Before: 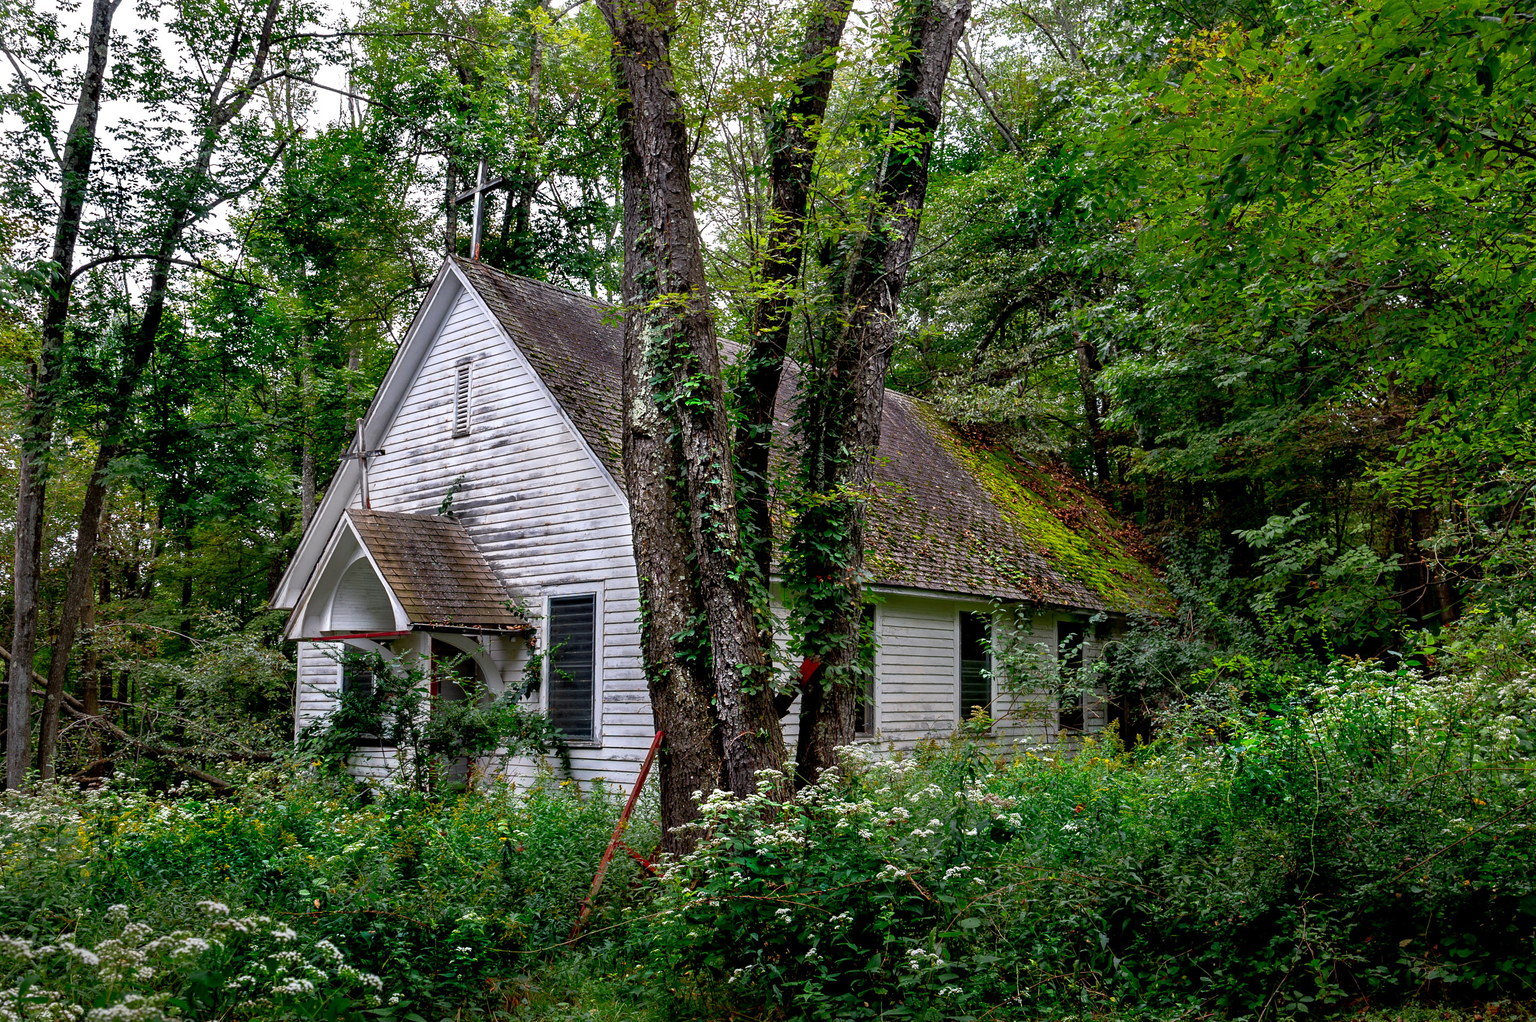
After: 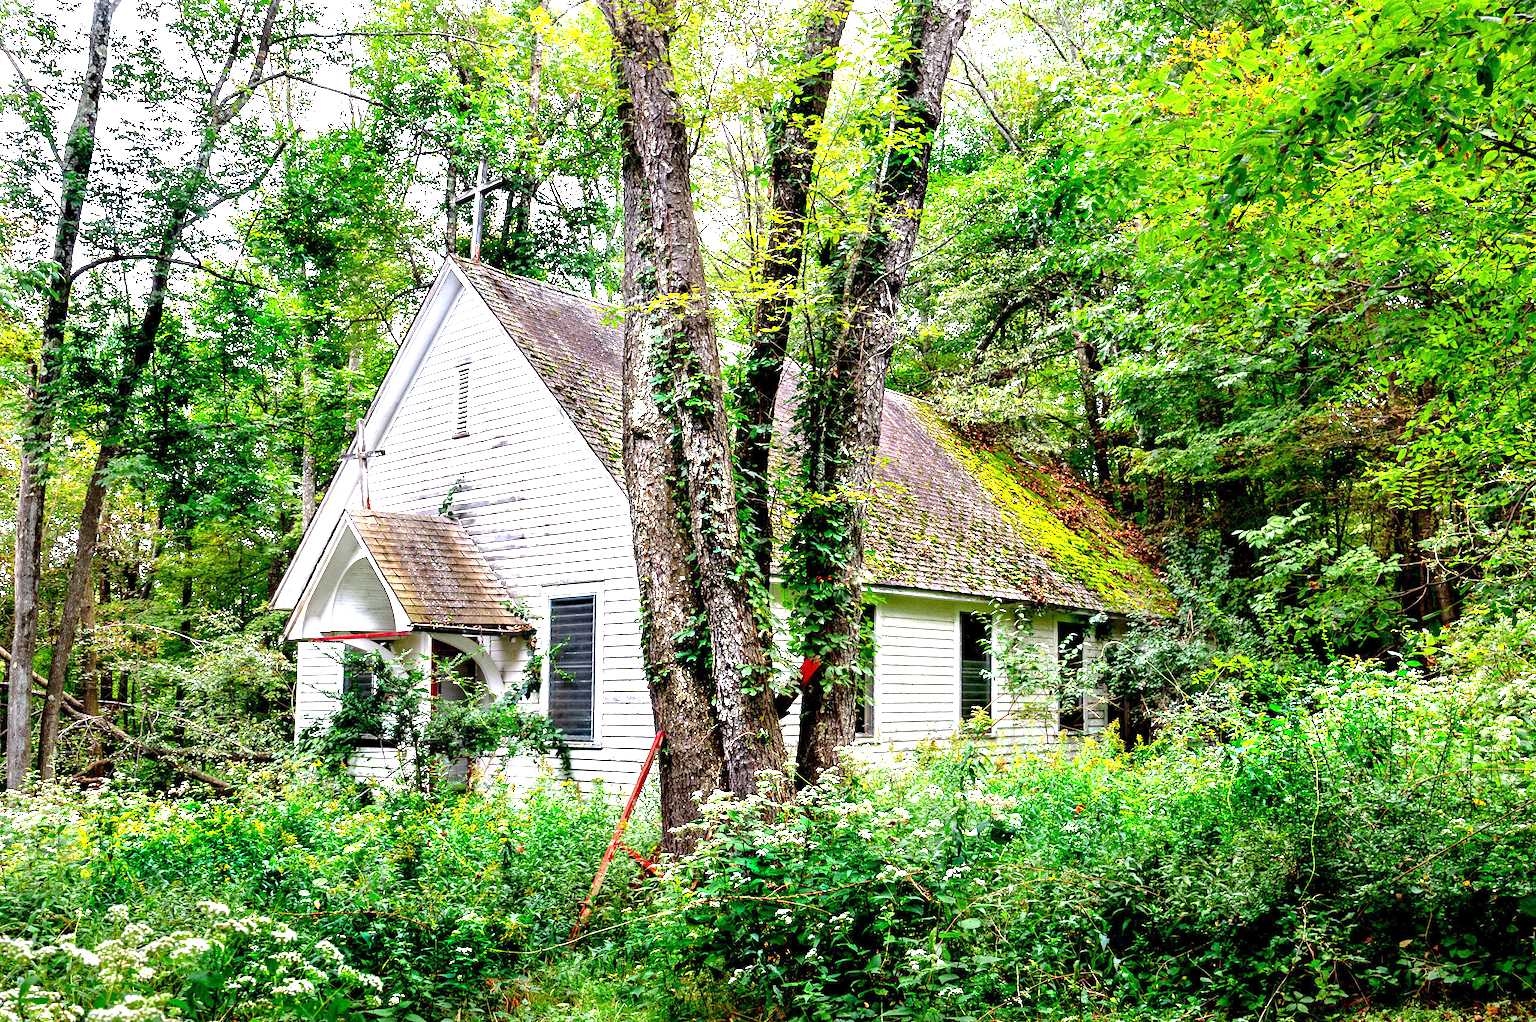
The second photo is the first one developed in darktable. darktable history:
exposure: exposure 2.25 EV, compensate highlight preservation false
grain: coarseness 0.09 ISO
